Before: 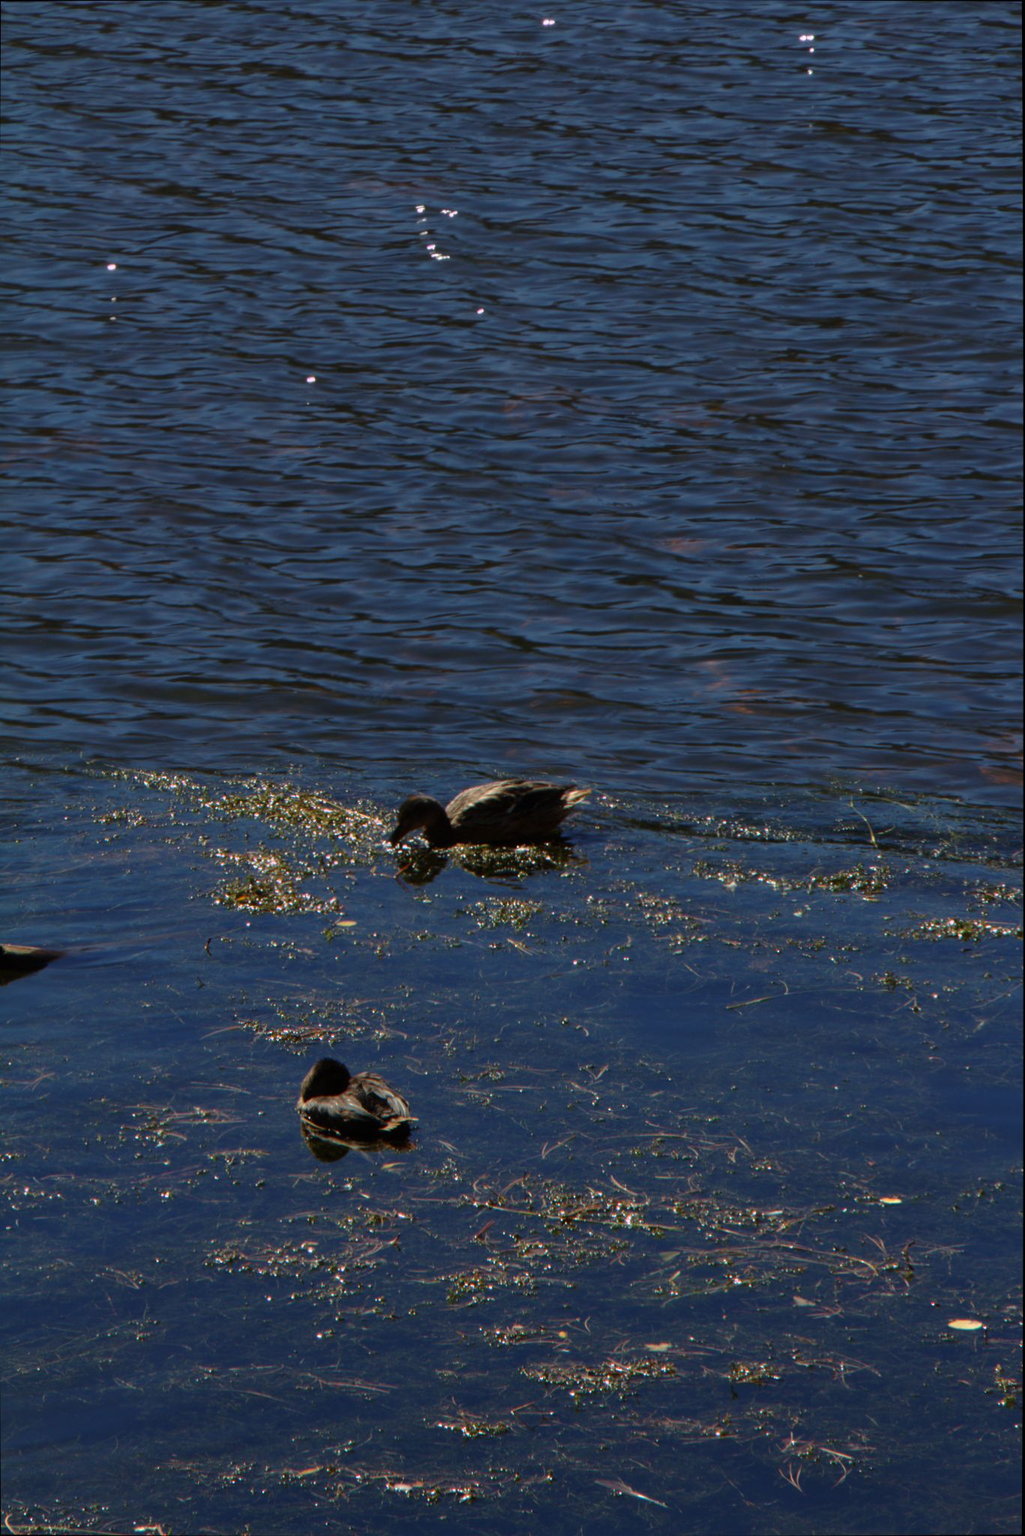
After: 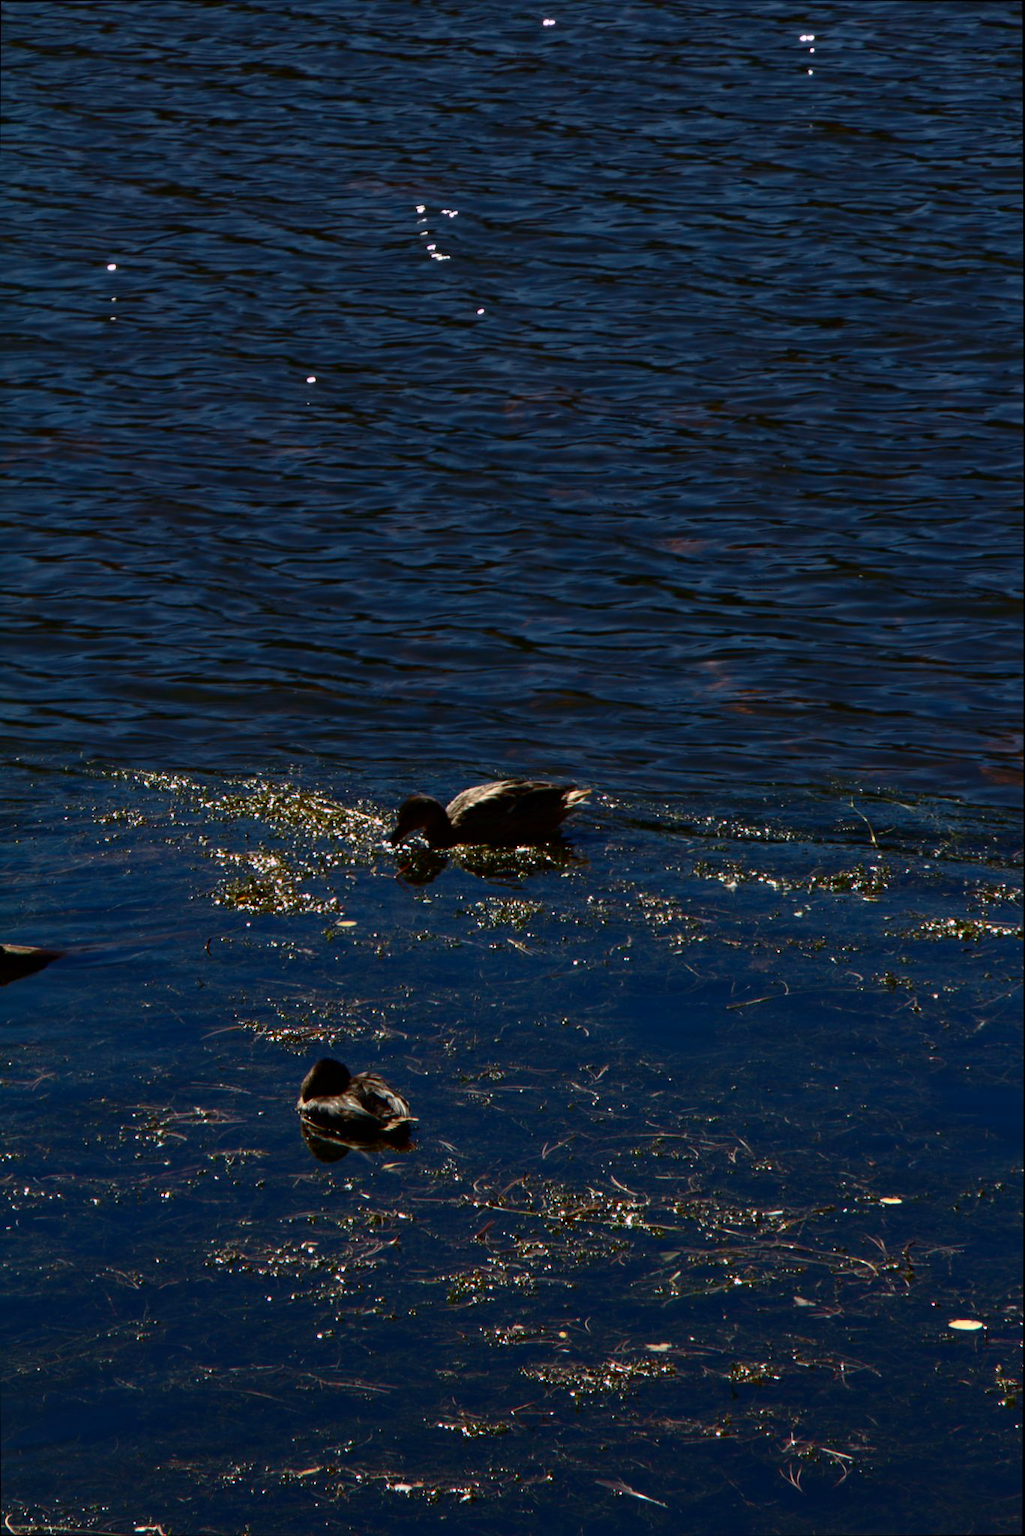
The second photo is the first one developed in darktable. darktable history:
haze removal: adaptive false
contrast brightness saturation: contrast 0.296
